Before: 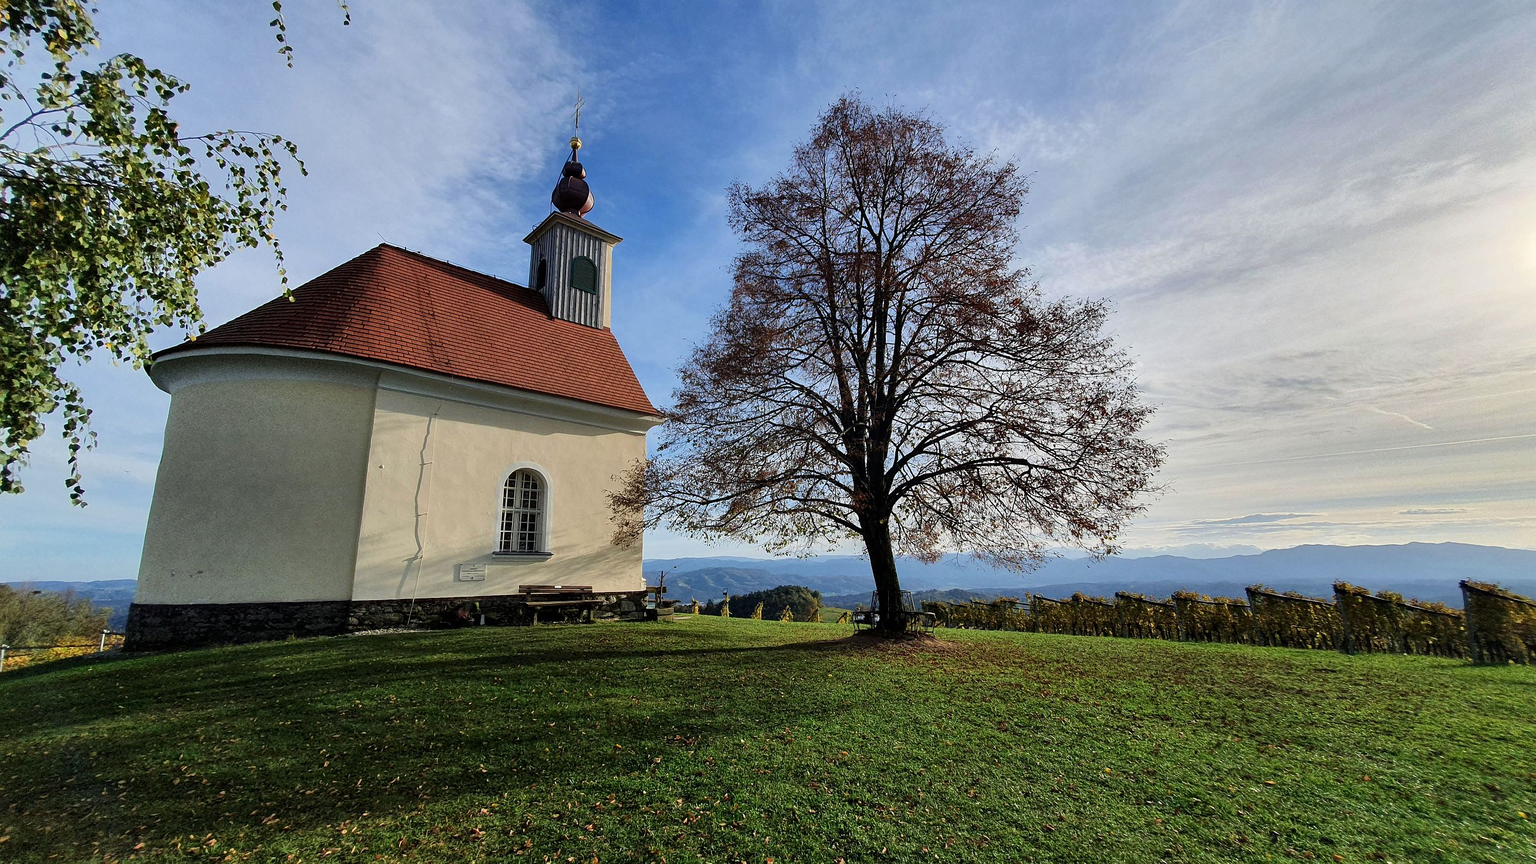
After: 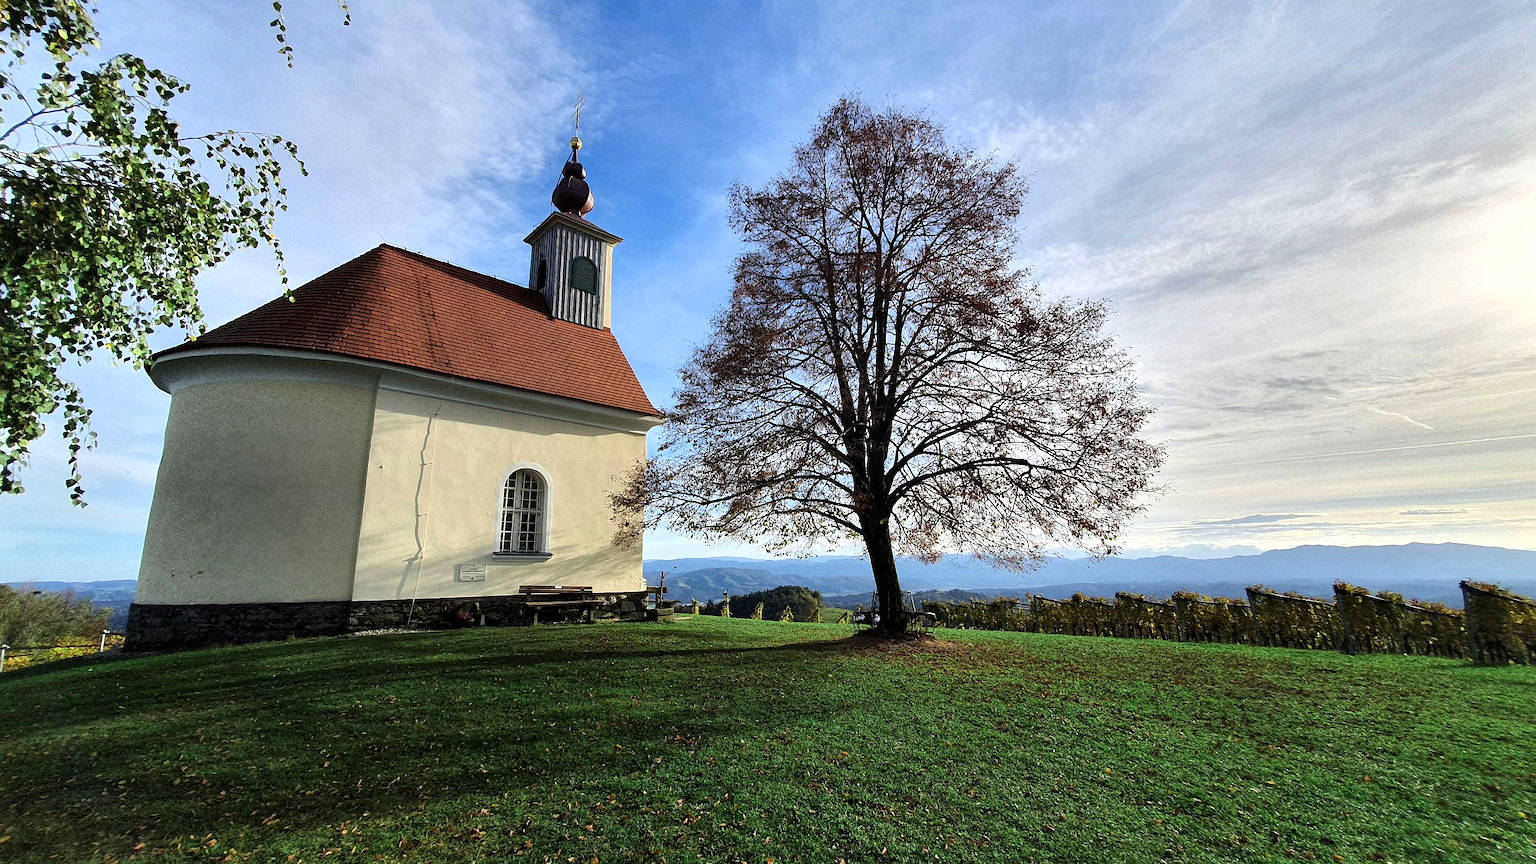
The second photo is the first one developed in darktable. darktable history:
shadows and highlights: shadows 25.2, white point adjustment -3.07, highlights -30.21
tone equalizer: -8 EV 0.001 EV, -7 EV -0.002 EV, -6 EV 0.003 EV, -5 EV -0.051 EV, -4 EV -0.123 EV, -3 EV -0.185 EV, -2 EV 0.21 EV, -1 EV 0.721 EV, +0 EV 0.499 EV
color zones: curves: ch2 [(0, 0.5) (0.143, 0.517) (0.286, 0.571) (0.429, 0.522) (0.571, 0.5) (0.714, 0.5) (0.857, 0.5) (1, 0.5)]
